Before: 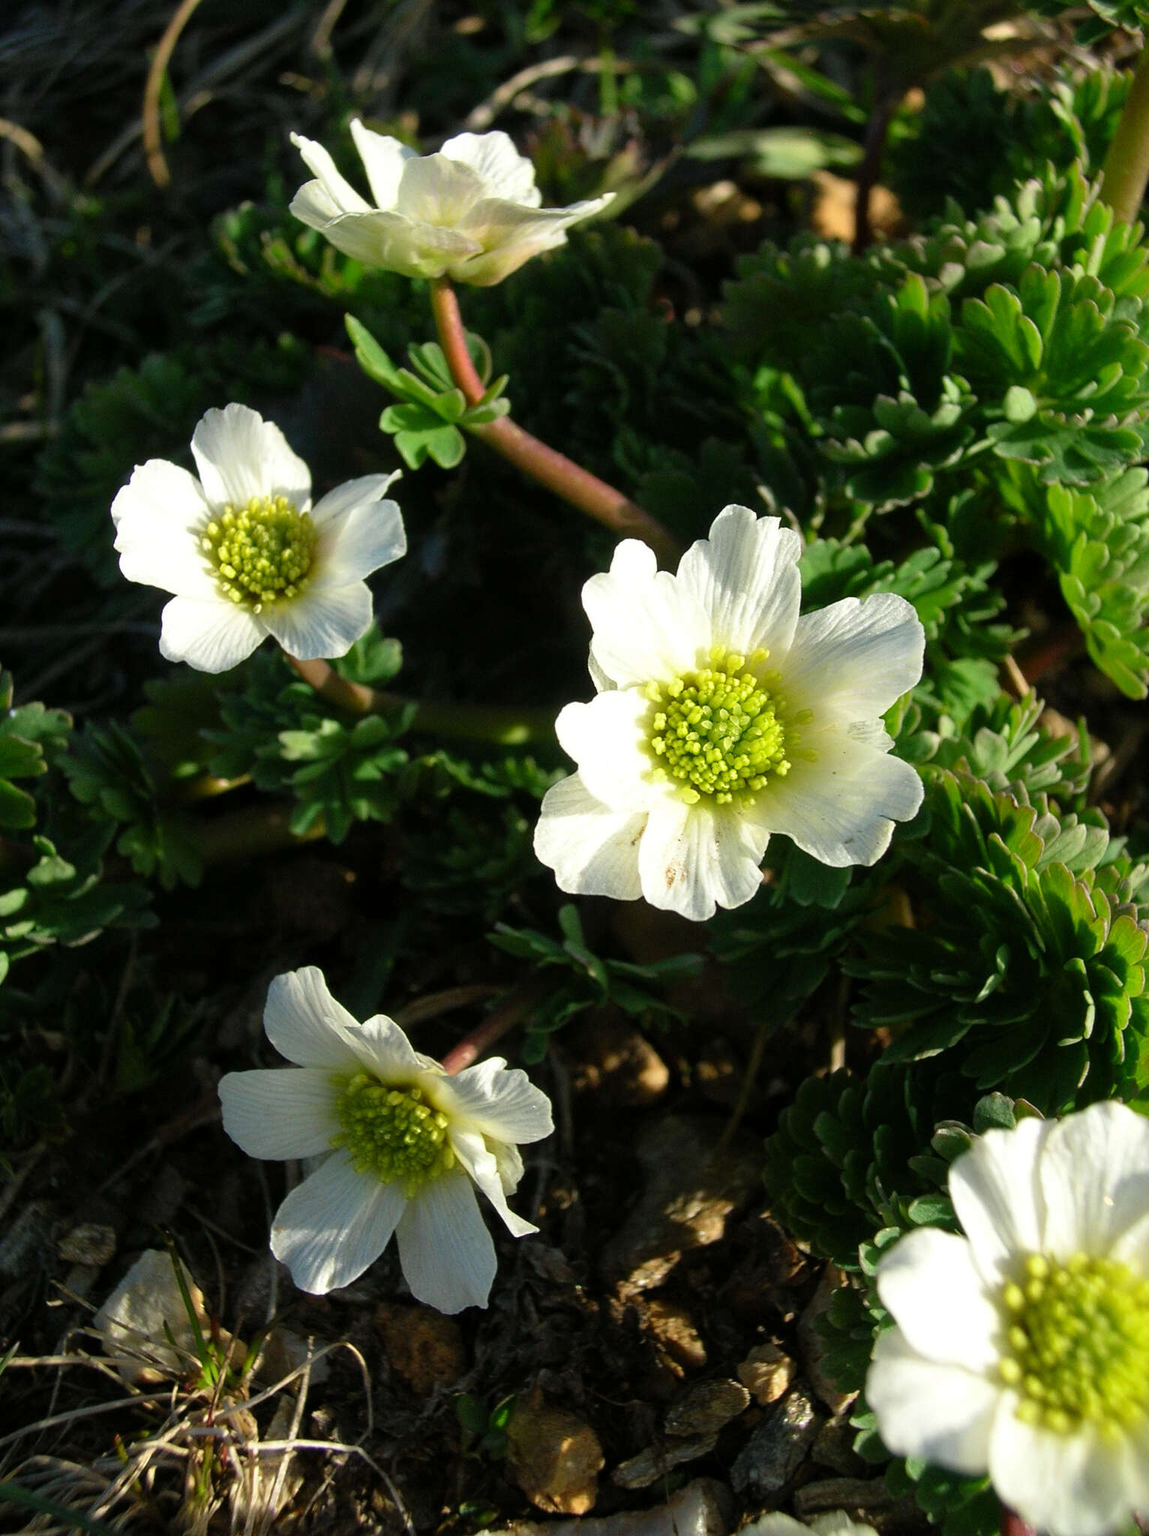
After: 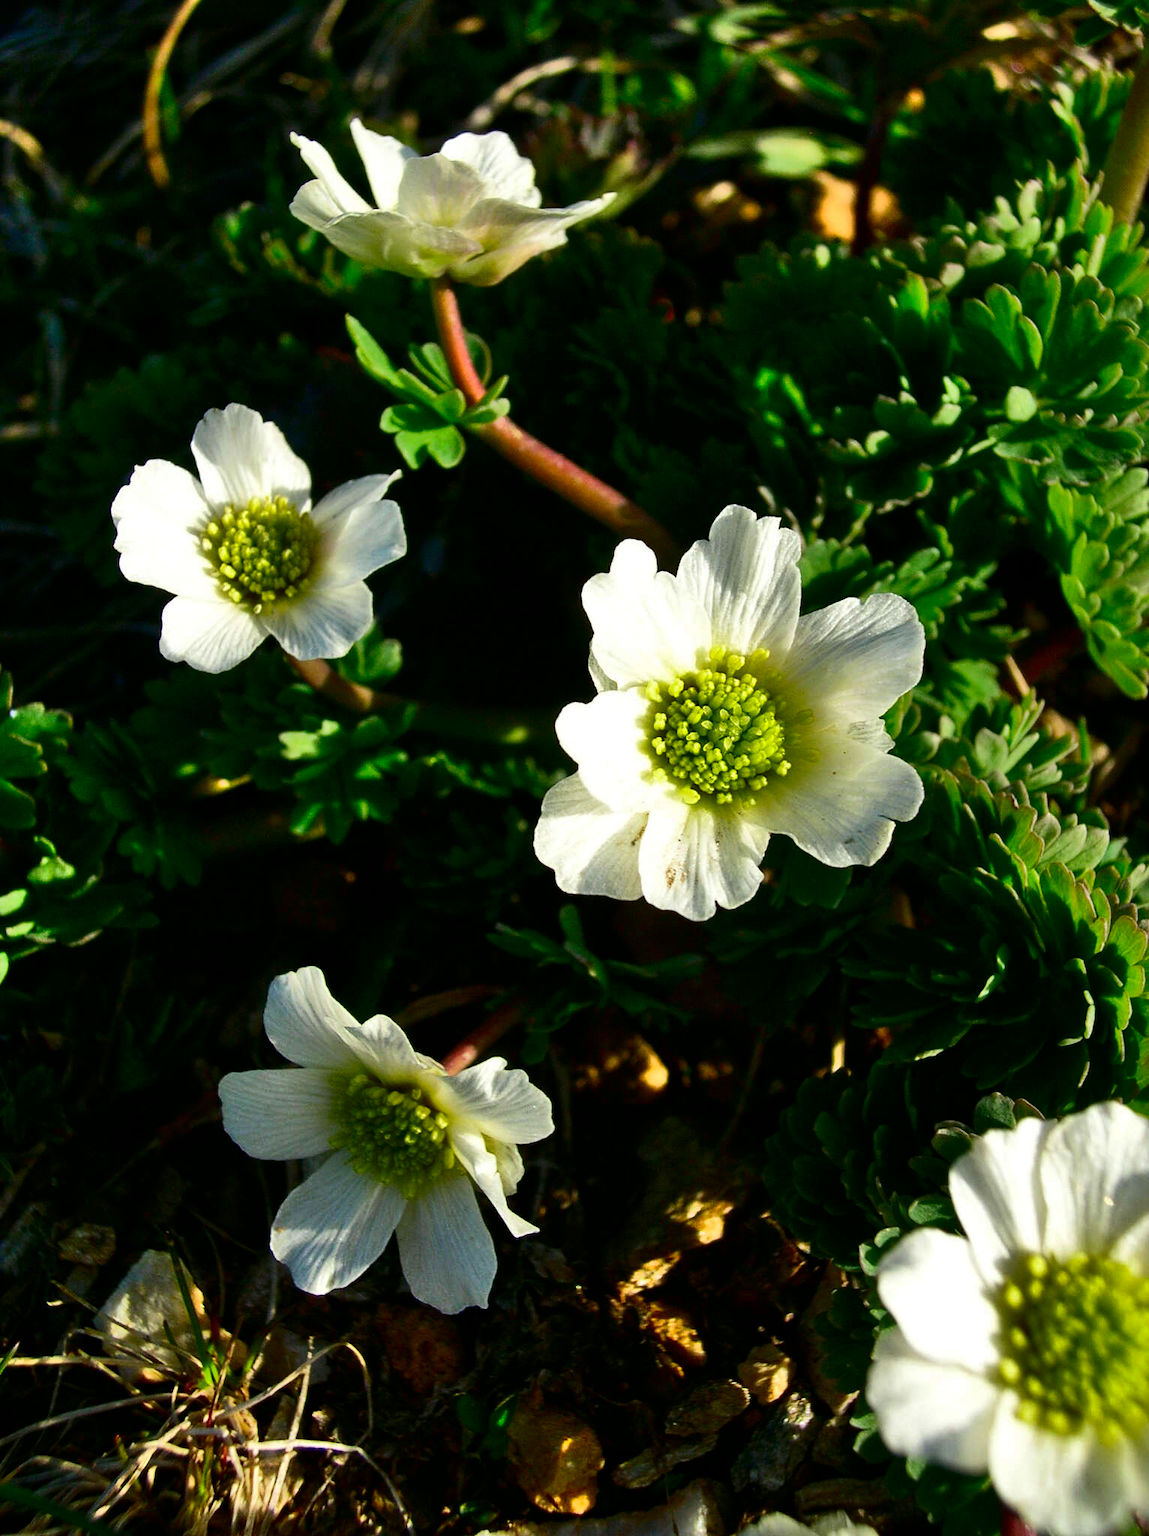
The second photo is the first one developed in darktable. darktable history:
contrast brightness saturation: contrast 0.1, brightness -0.26, saturation 0.14
white balance: emerald 1
shadows and highlights: white point adjustment 0.1, highlights -70, soften with gaussian
